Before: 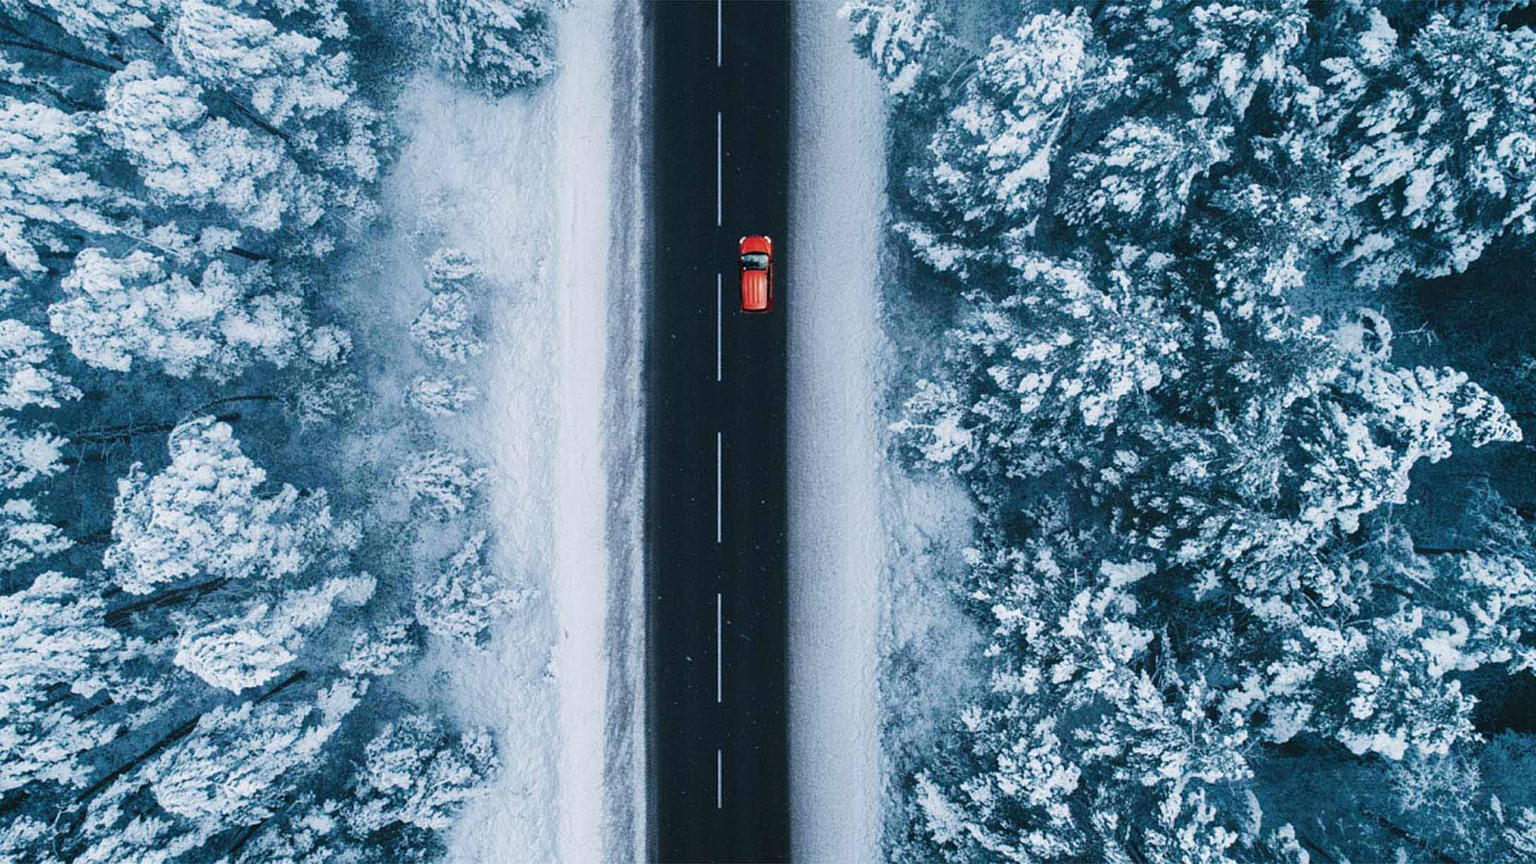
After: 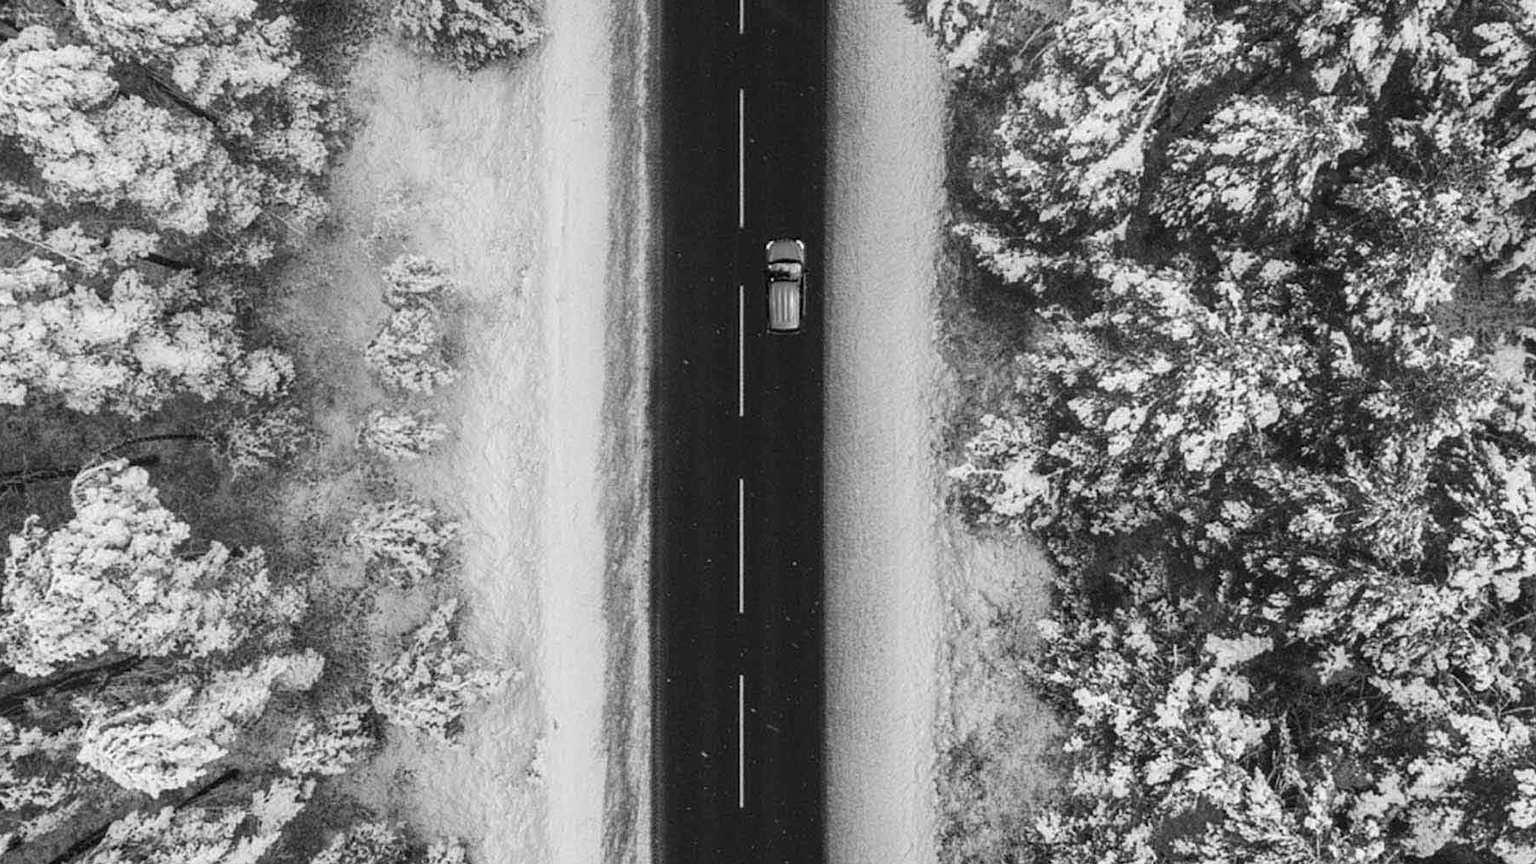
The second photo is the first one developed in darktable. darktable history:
crop and rotate: left 7.196%, top 4.574%, right 10.605%, bottom 13.178%
local contrast: on, module defaults
monochrome: on, module defaults
